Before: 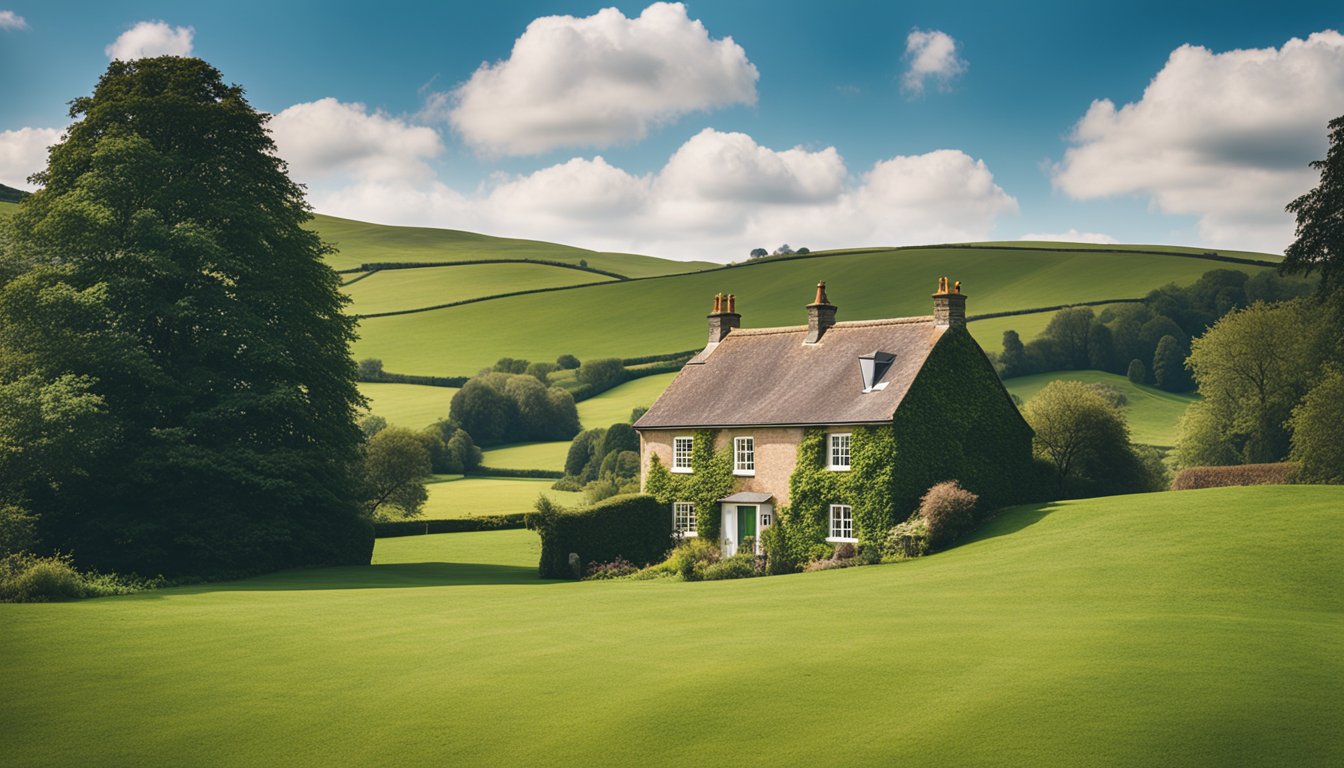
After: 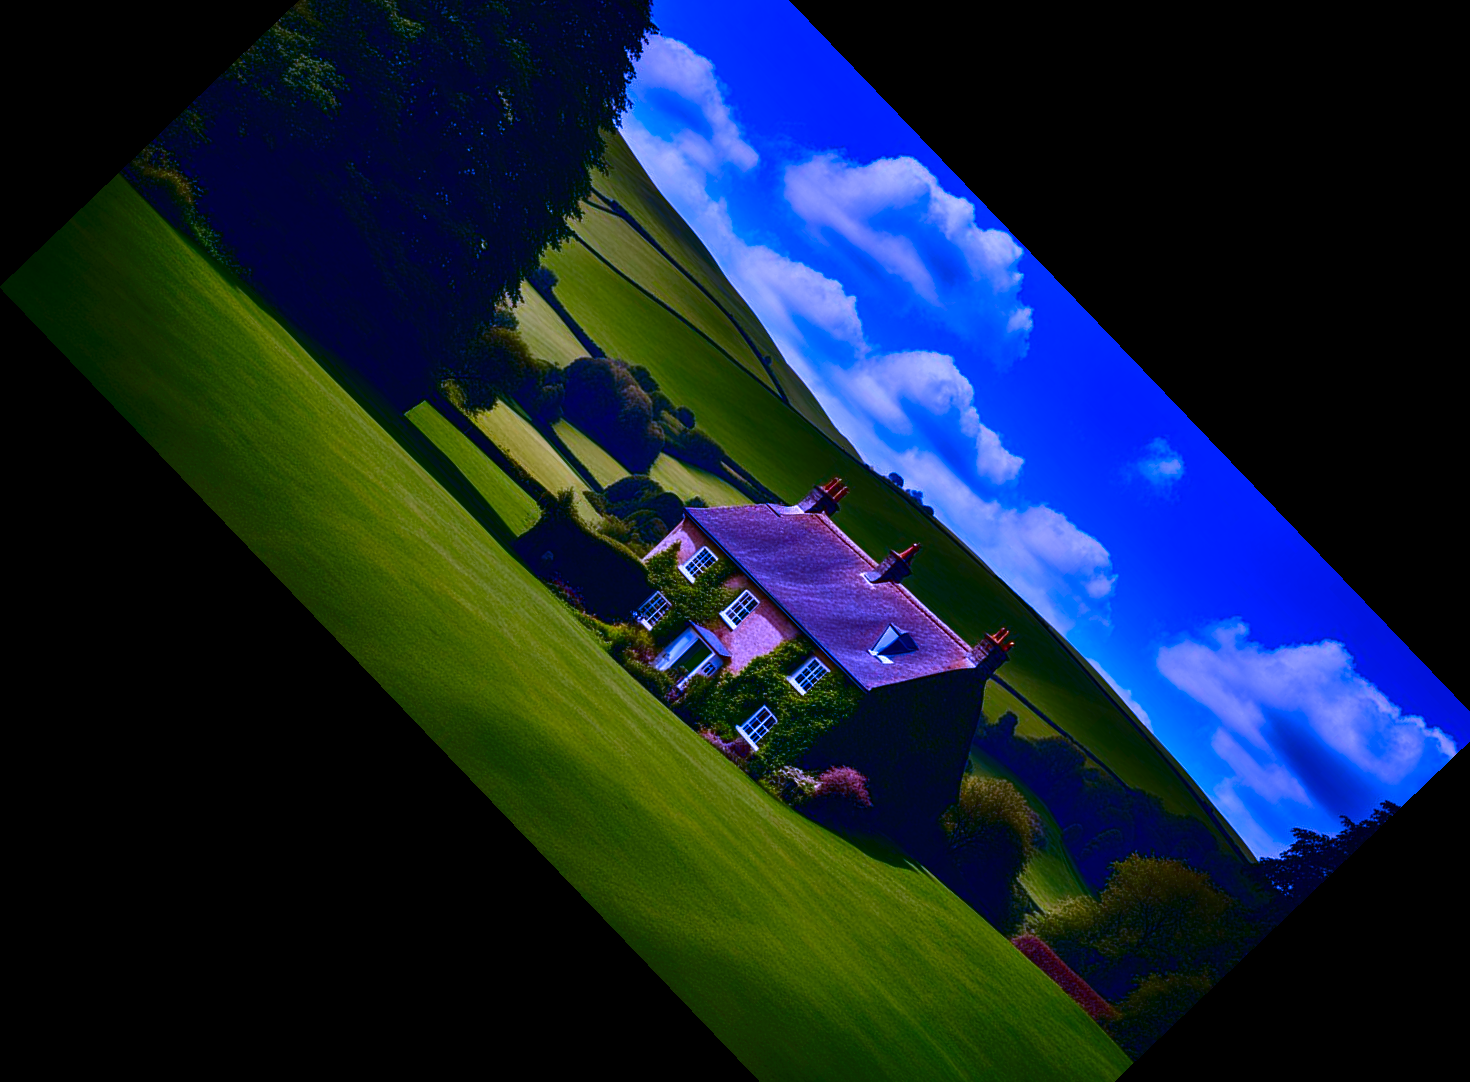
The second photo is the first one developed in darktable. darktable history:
contrast brightness saturation: brightness -1, saturation 1
crop and rotate: angle -46.26°, top 16.234%, right 0.912%, bottom 11.704%
tone equalizer: -8 EV -0.002 EV, -7 EV 0.005 EV, -6 EV -0.009 EV, -5 EV 0.011 EV, -4 EV -0.012 EV, -3 EV 0.007 EV, -2 EV -0.062 EV, -1 EV -0.293 EV, +0 EV -0.582 EV, smoothing diameter 2%, edges refinement/feathering 20, mask exposure compensation -1.57 EV, filter diffusion 5
velvia: strength 10%
white balance: red 0.98, blue 1.61
exposure: black level correction 0.001, exposure 0.3 EV, compensate highlight preservation false
